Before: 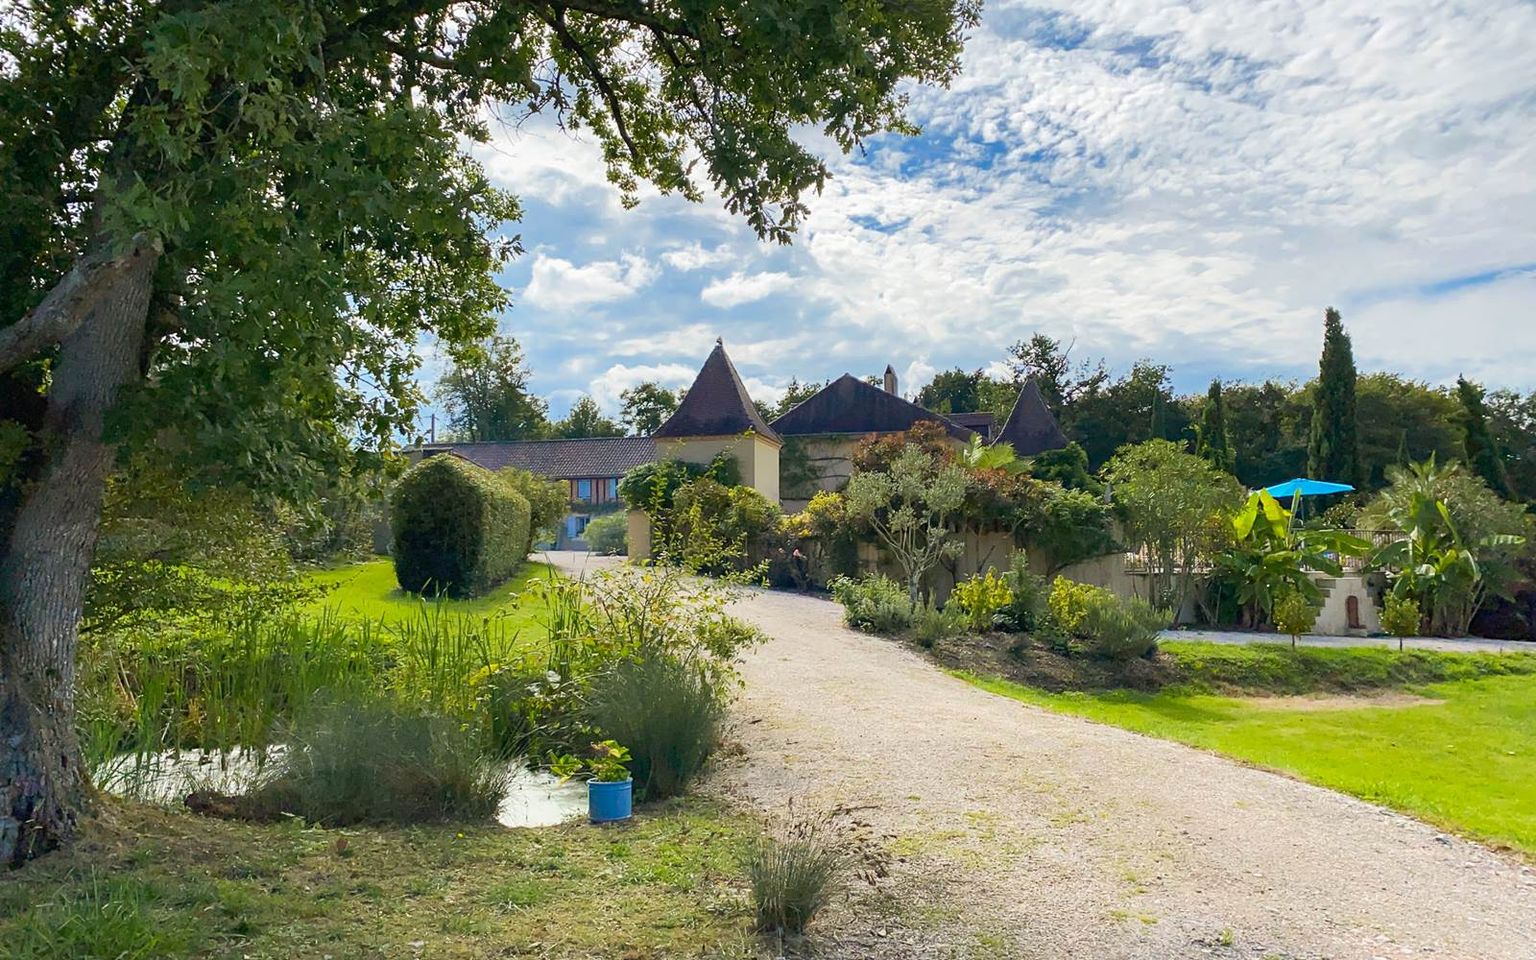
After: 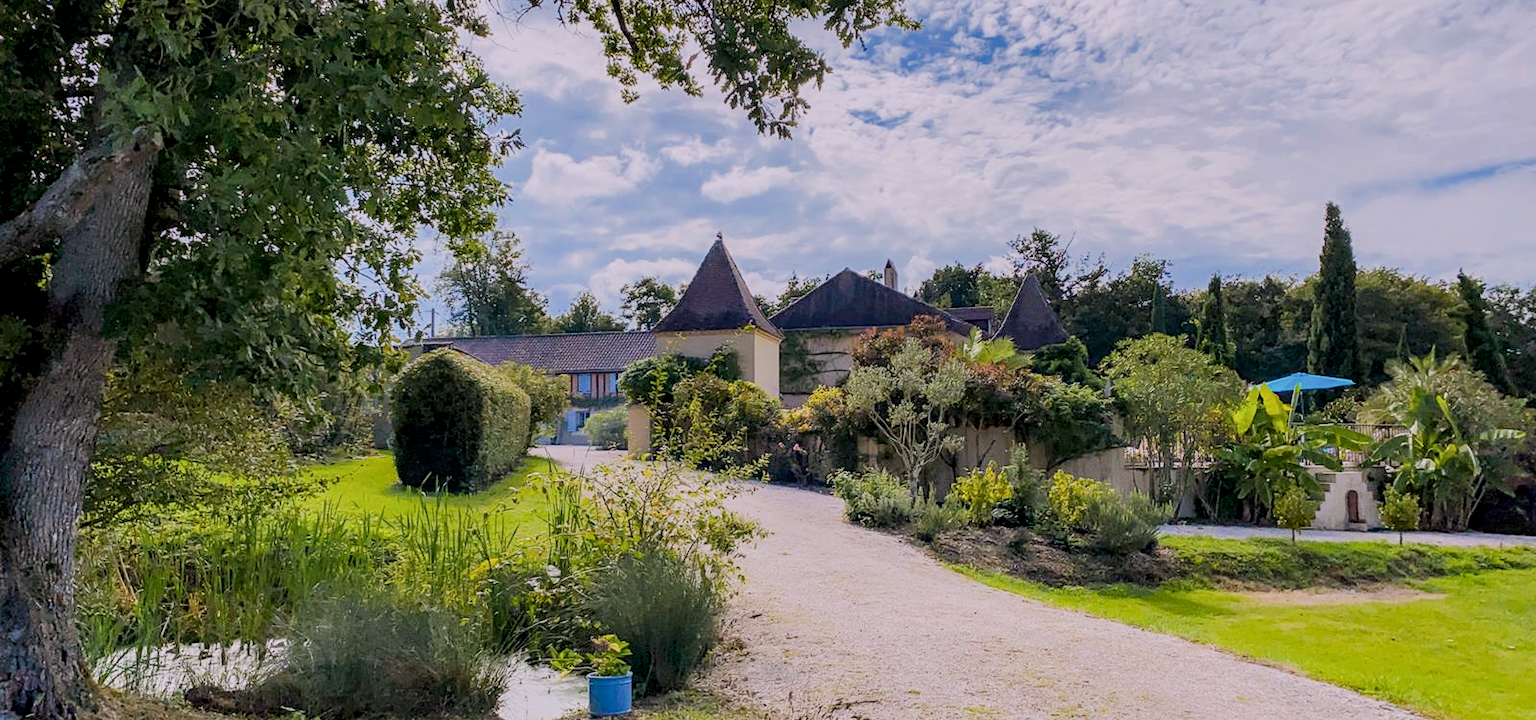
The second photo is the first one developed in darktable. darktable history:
filmic rgb: black relative exposure -7.15 EV, white relative exposure 5.36 EV, hardness 3.02
crop: top 11.038%, bottom 13.962%
local contrast: on, module defaults
white balance: red 1.066, blue 1.119
